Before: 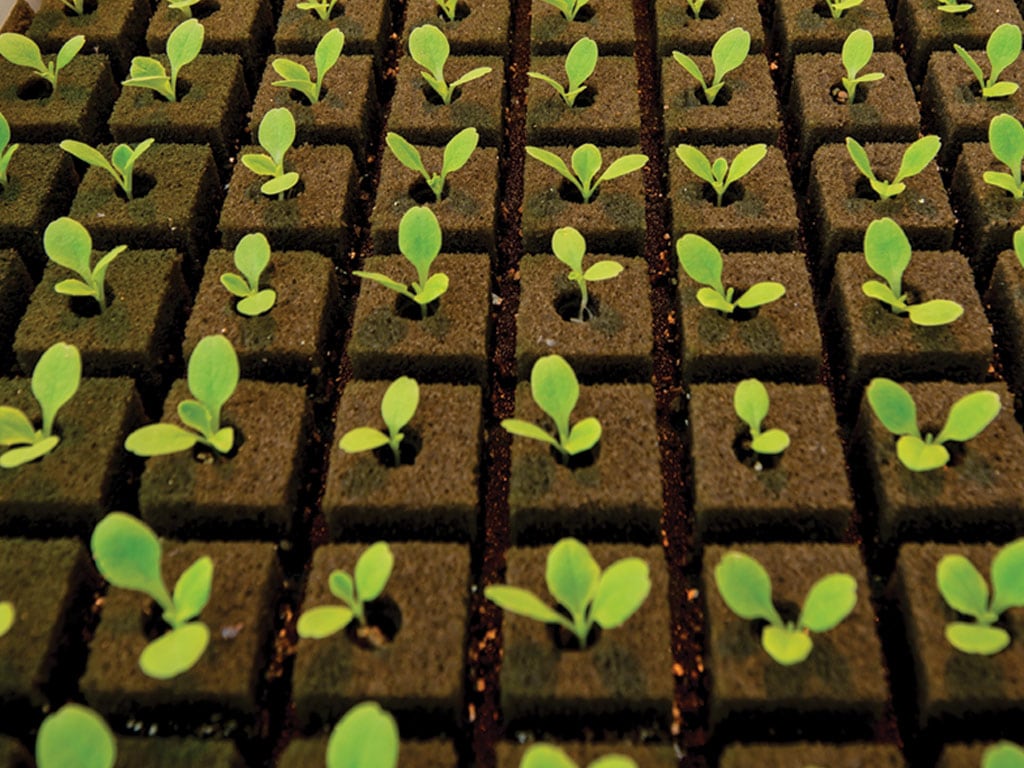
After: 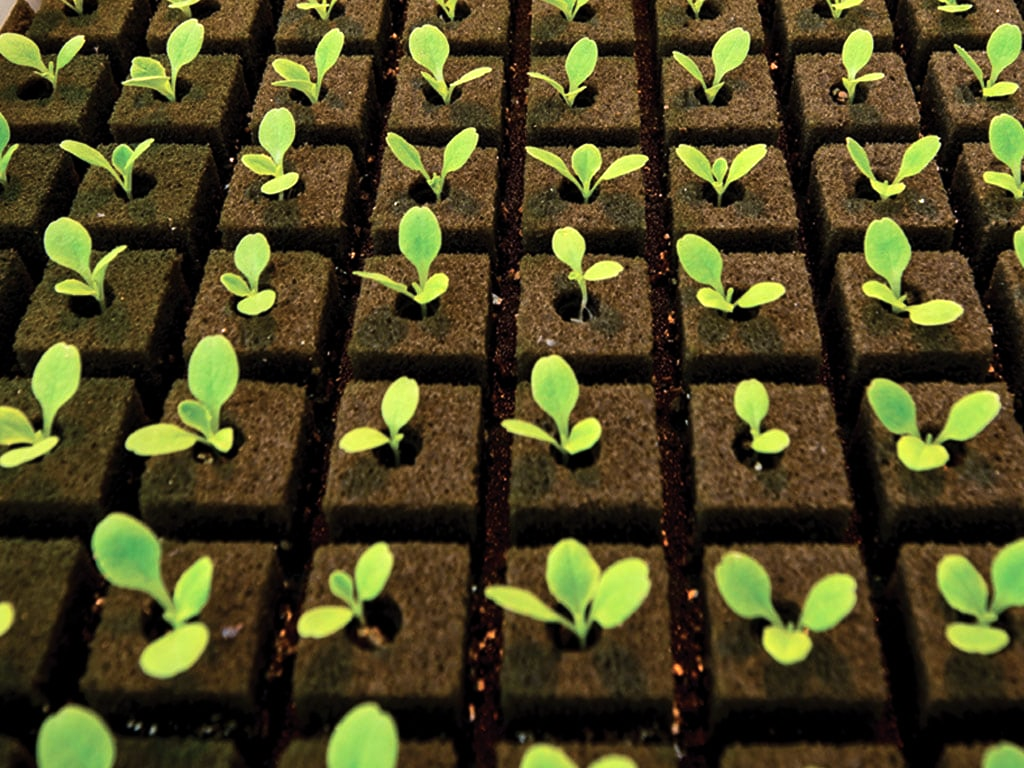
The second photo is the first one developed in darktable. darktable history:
color calibration: illuminant as shot in camera, x 0.358, y 0.373, temperature 4628.91 K
tone equalizer: -8 EV -0.75 EV, -7 EV -0.7 EV, -6 EV -0.6 EV, -5 EV -0.4 EV, -3 EV 0.4 EV, -2 EV 0.6 EV, -1 EV 0.7 EV, +0 EV 0.75 EV, edges refinement/feathering 500, mask exposure compensation -1.57 EV, preserve details no
